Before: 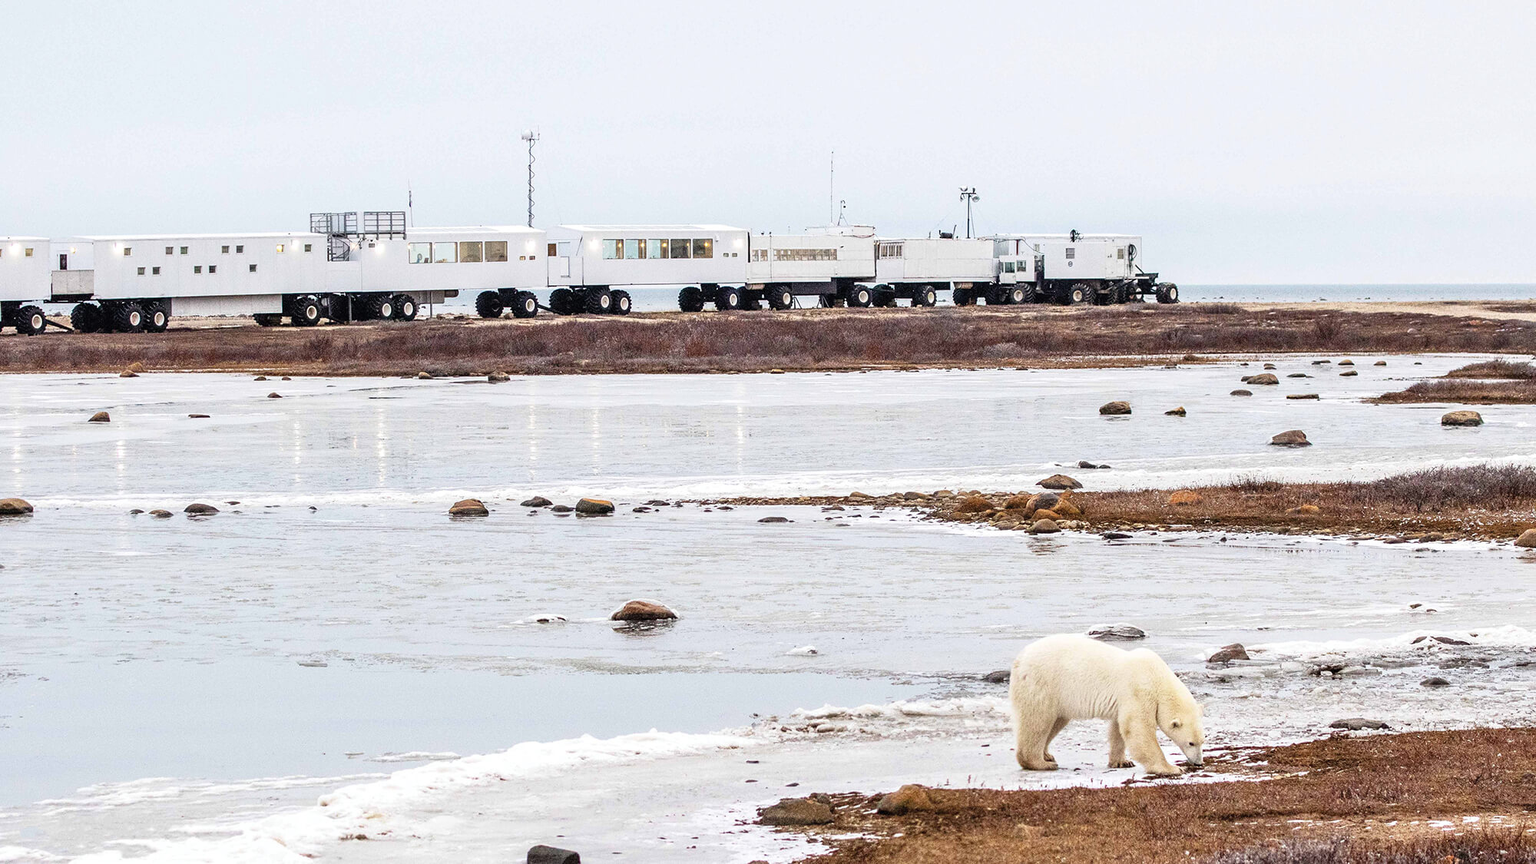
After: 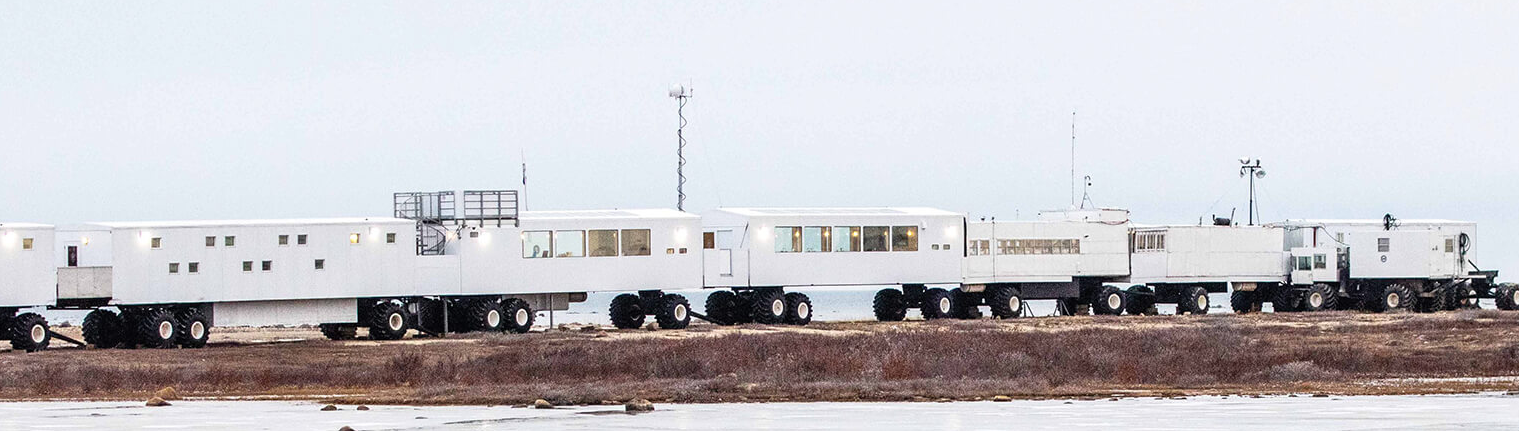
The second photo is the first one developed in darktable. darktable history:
crop: left 0.531%, top 7.637%, right 23.519%, bottom 54.006%
